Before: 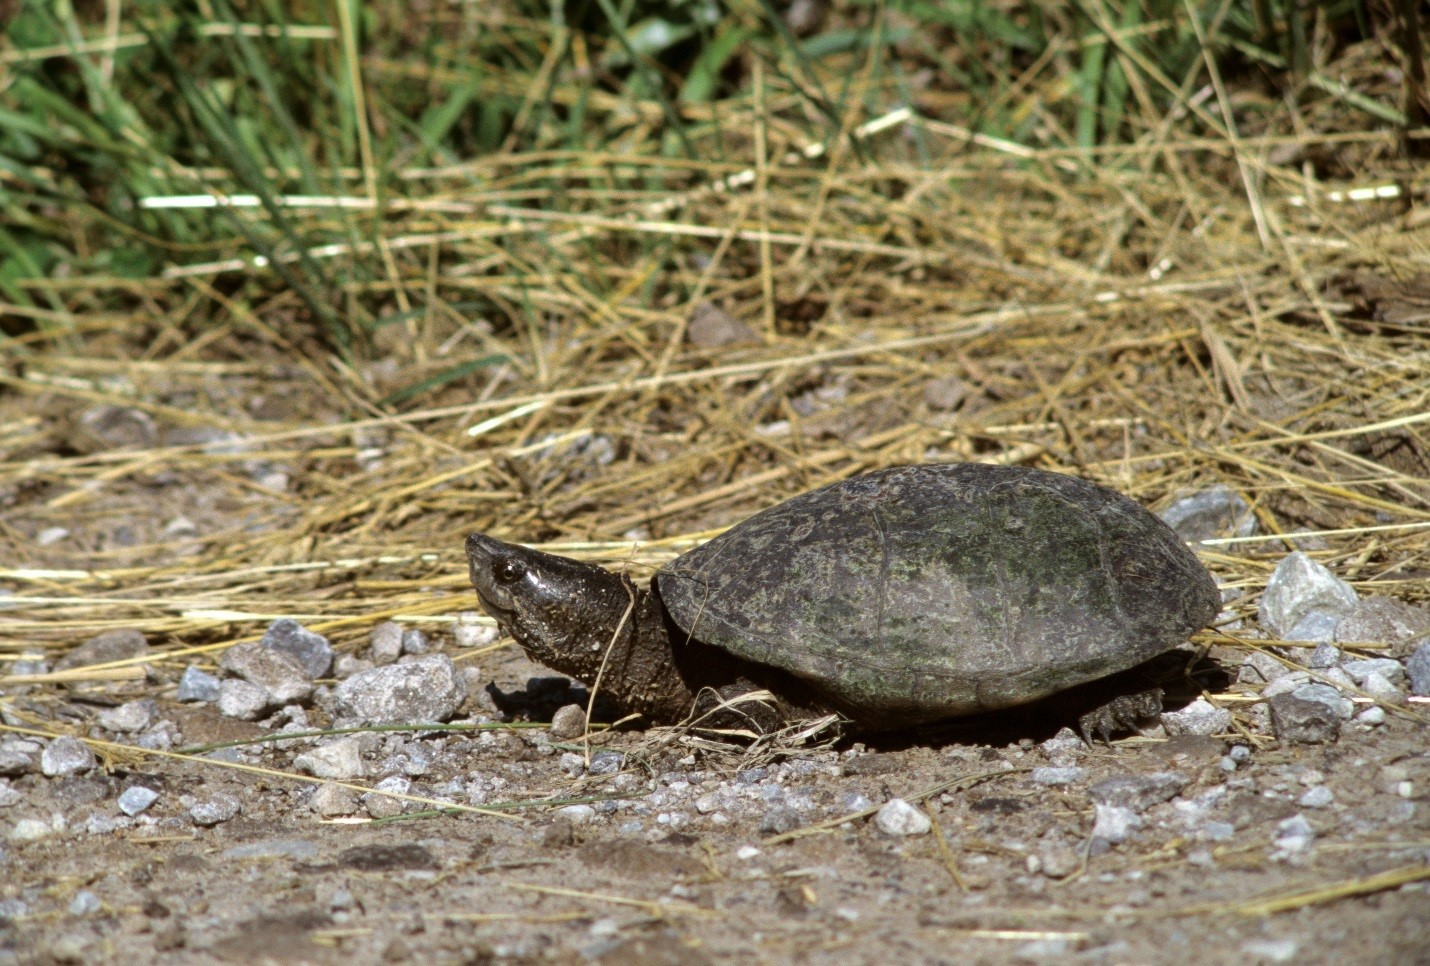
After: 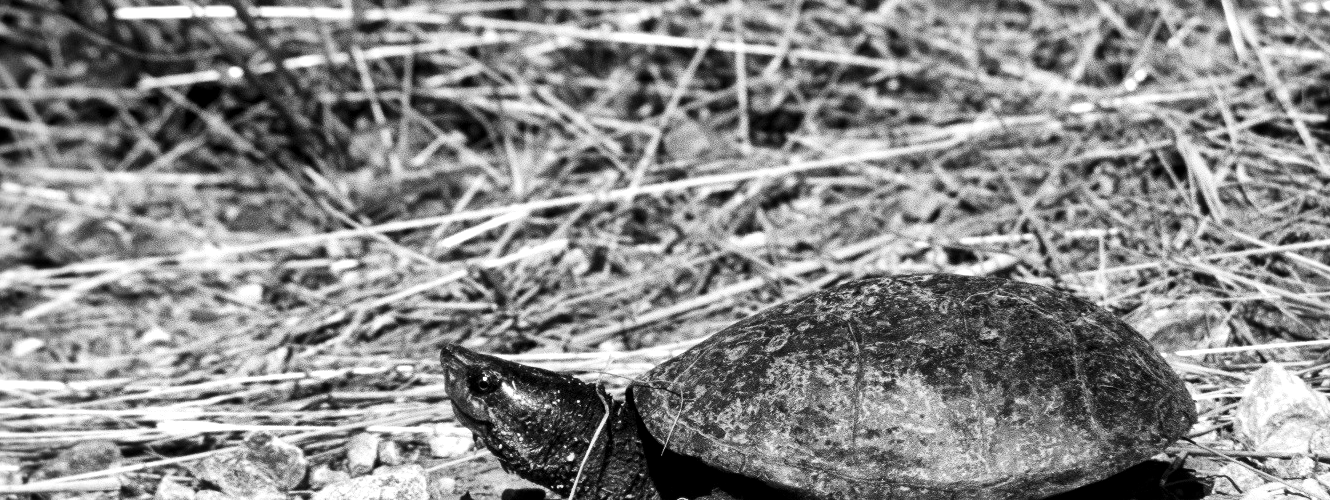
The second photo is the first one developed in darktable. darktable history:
contrast brightness saturation: contrast 0.293
exposure: black level correction 0.001, exposure 0.499 EV, compensate highlight preservation false
local contrast: mode bilateral grid, contrast 21, coarseness 50, detail 148%, midtone range 0.2
color calibration: output gray [0.23, 0.37, 0.4, 0], illuminant same as pipeline (D50), adaptation XYZ, x 0.345, y 0.358, temperature 5022.07 K
shadows and highlights: soften with gaussian
crop: left 1.805%, top 19.599%, right 5.164%, bottom 28.189%
color balance rgb: perceptual saturation grading › global saturation 37.261%, hue shift 178.13°, global vibrance 49.592%, contrast 0.942%
